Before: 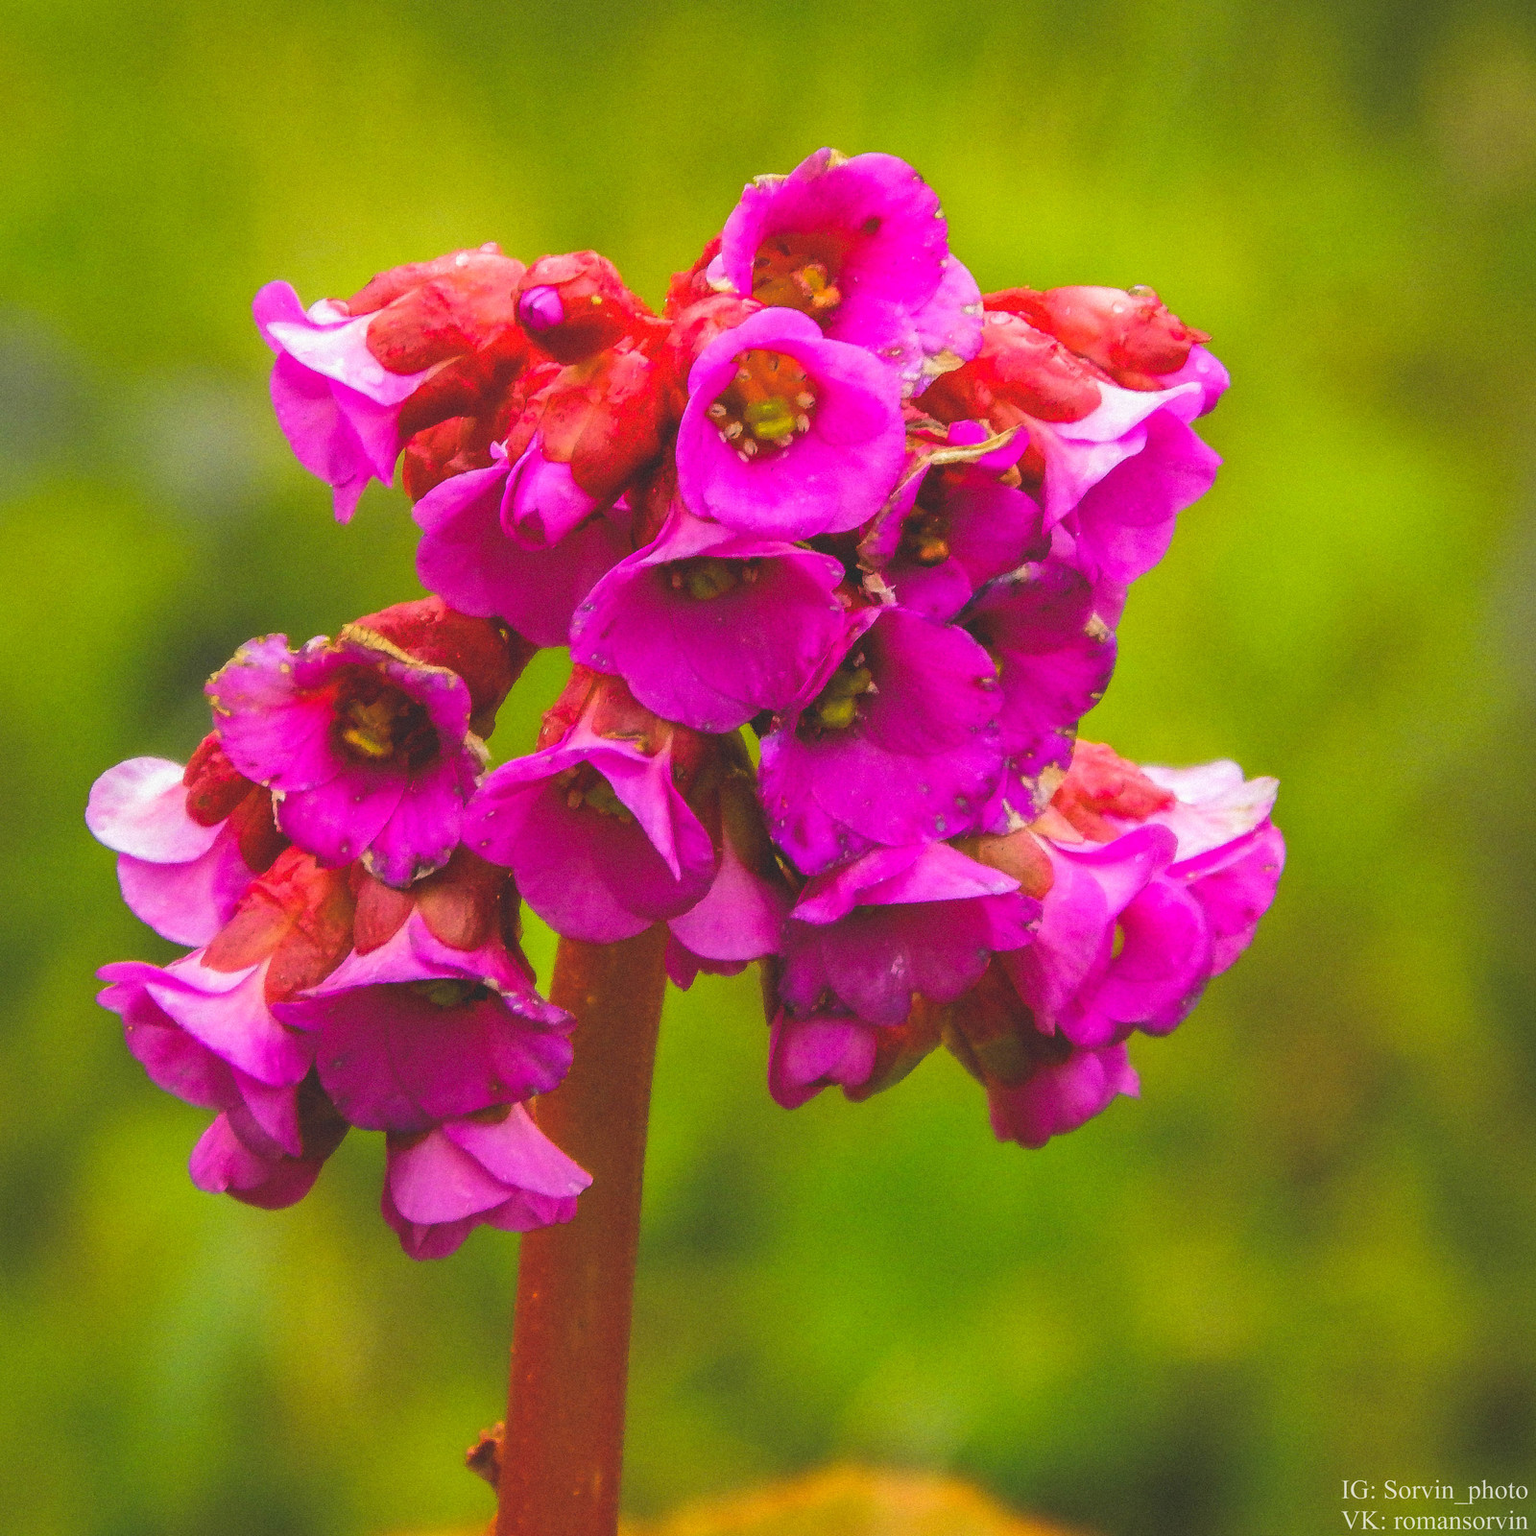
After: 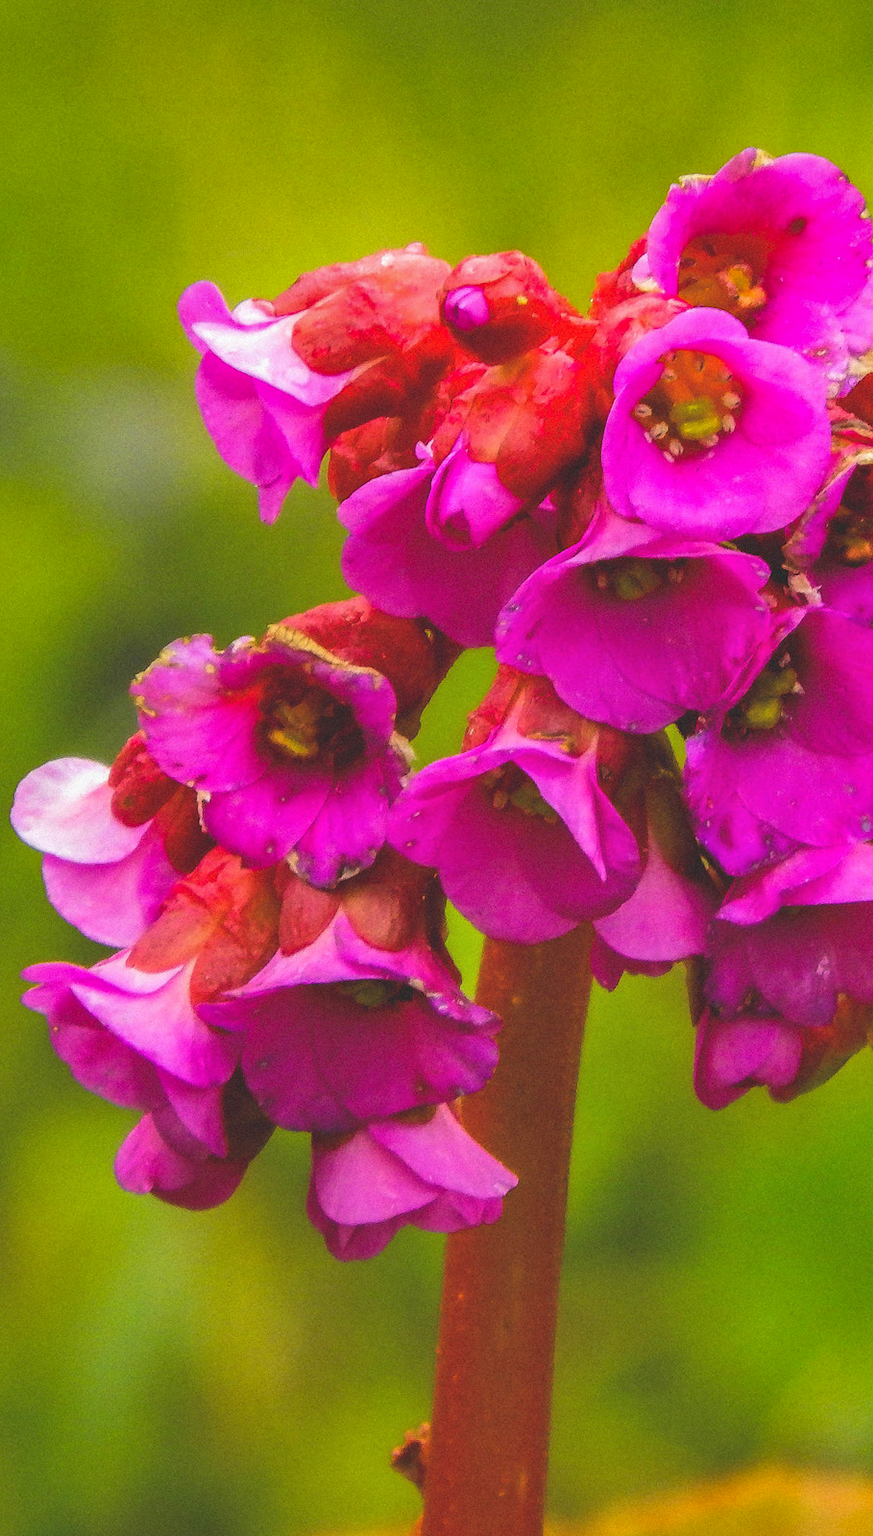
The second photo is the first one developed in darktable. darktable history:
shadows and highlights: soften with gaussian
crop: left 4.893%, right 38.29%
